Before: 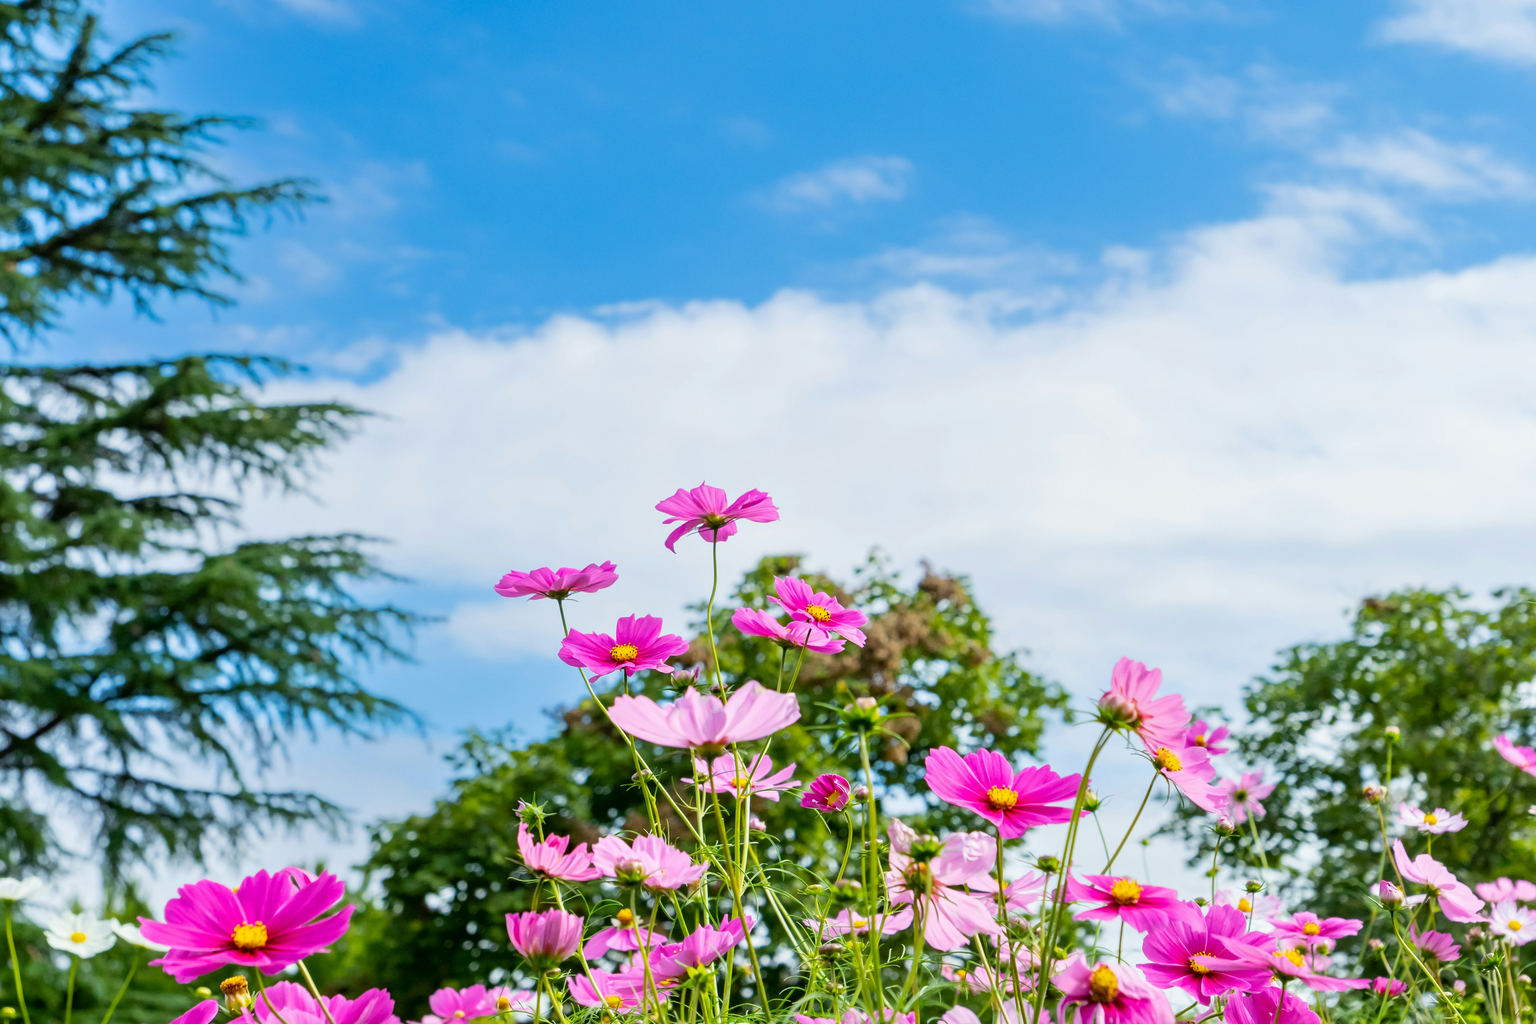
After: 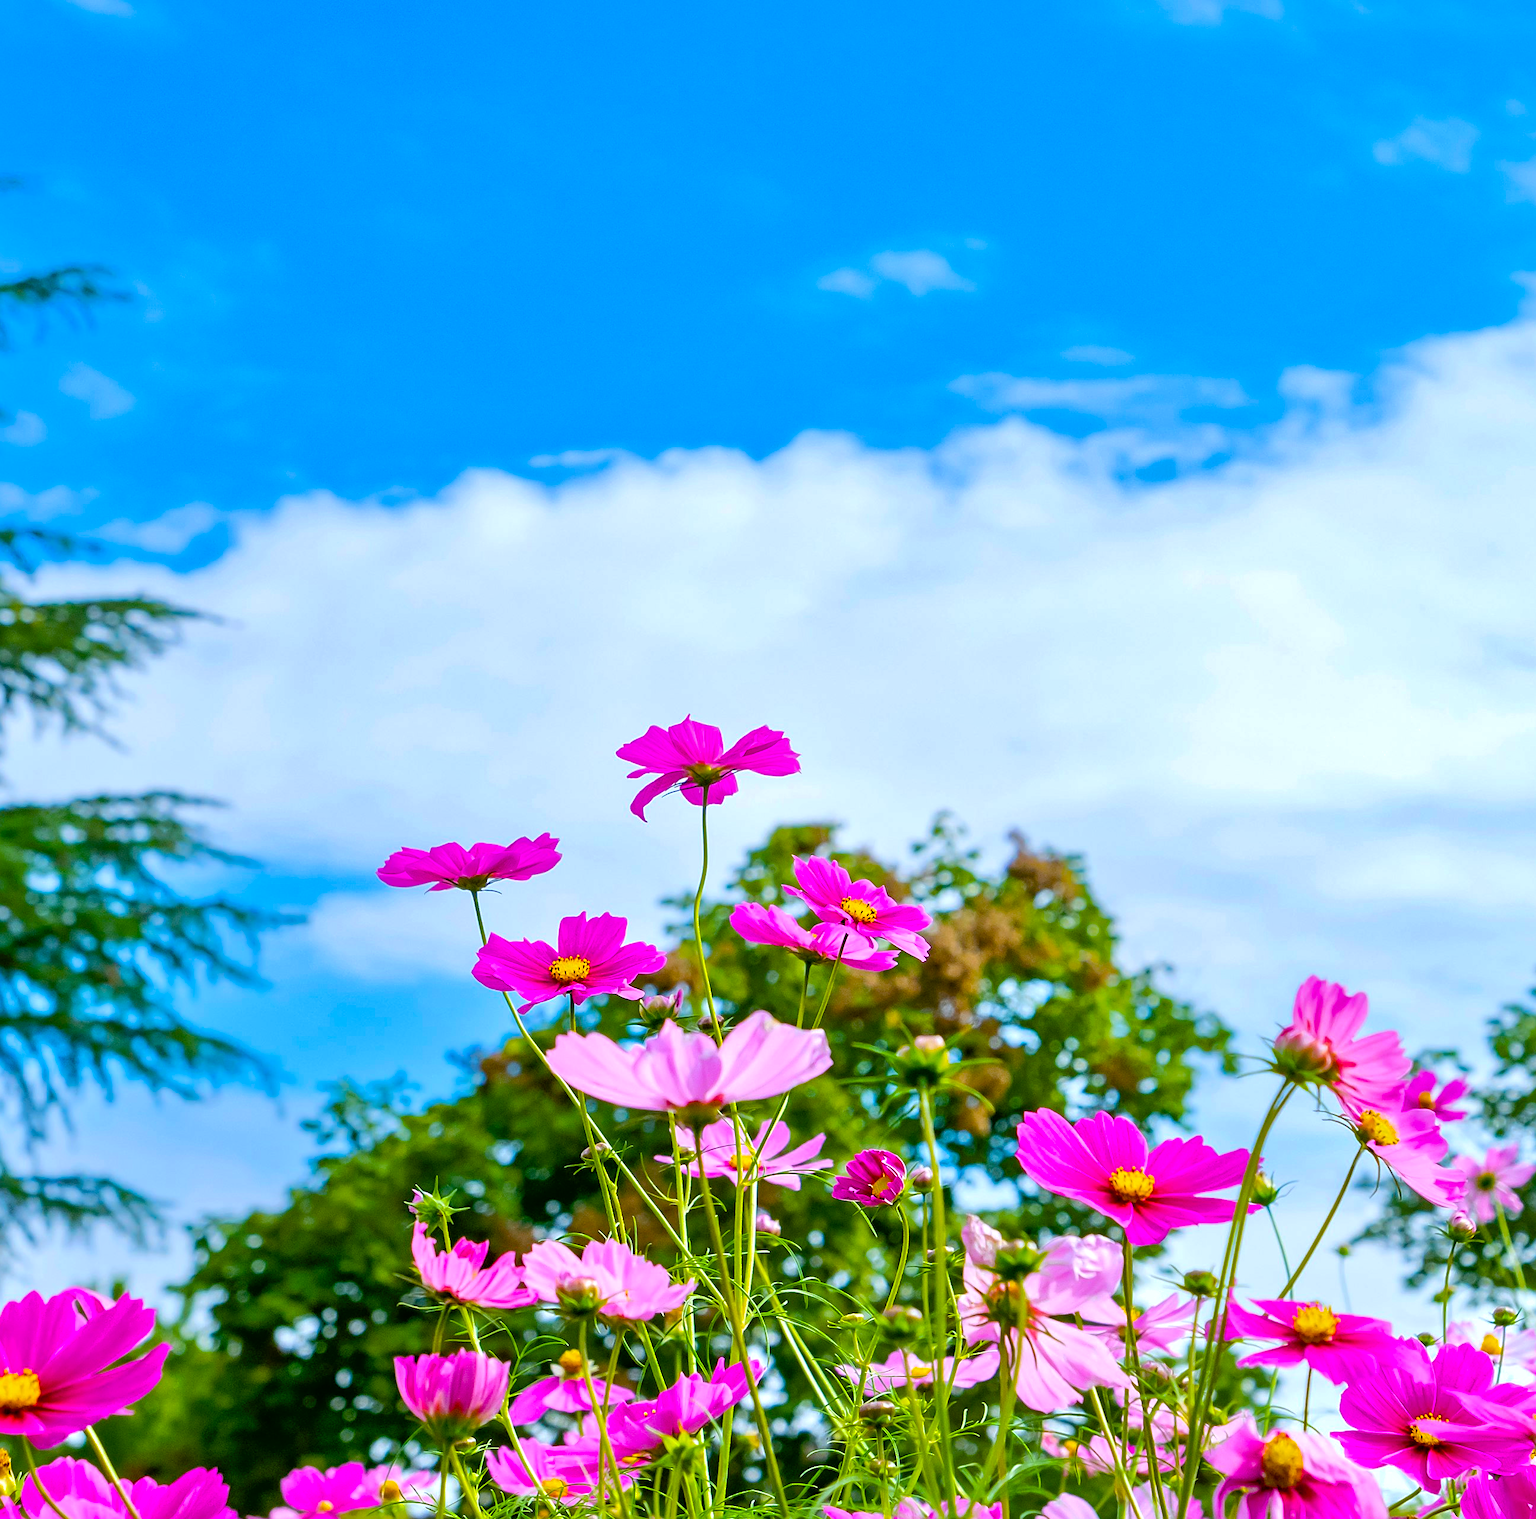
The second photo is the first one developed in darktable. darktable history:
sharpen: on, module defaults
shadows and highlights: on, module defaults
crop and rotate: left 15.677%, right 16.974%
color balance rgb: highlights gain › luminance 16.283%, highlights gain › chroma 2.879%, highlights gain › hue 262.14°, perceptual saturation grading › global saturation 36.54%, perceptual saturation grading › shadows 35.776%, global vibrance 19.791%
